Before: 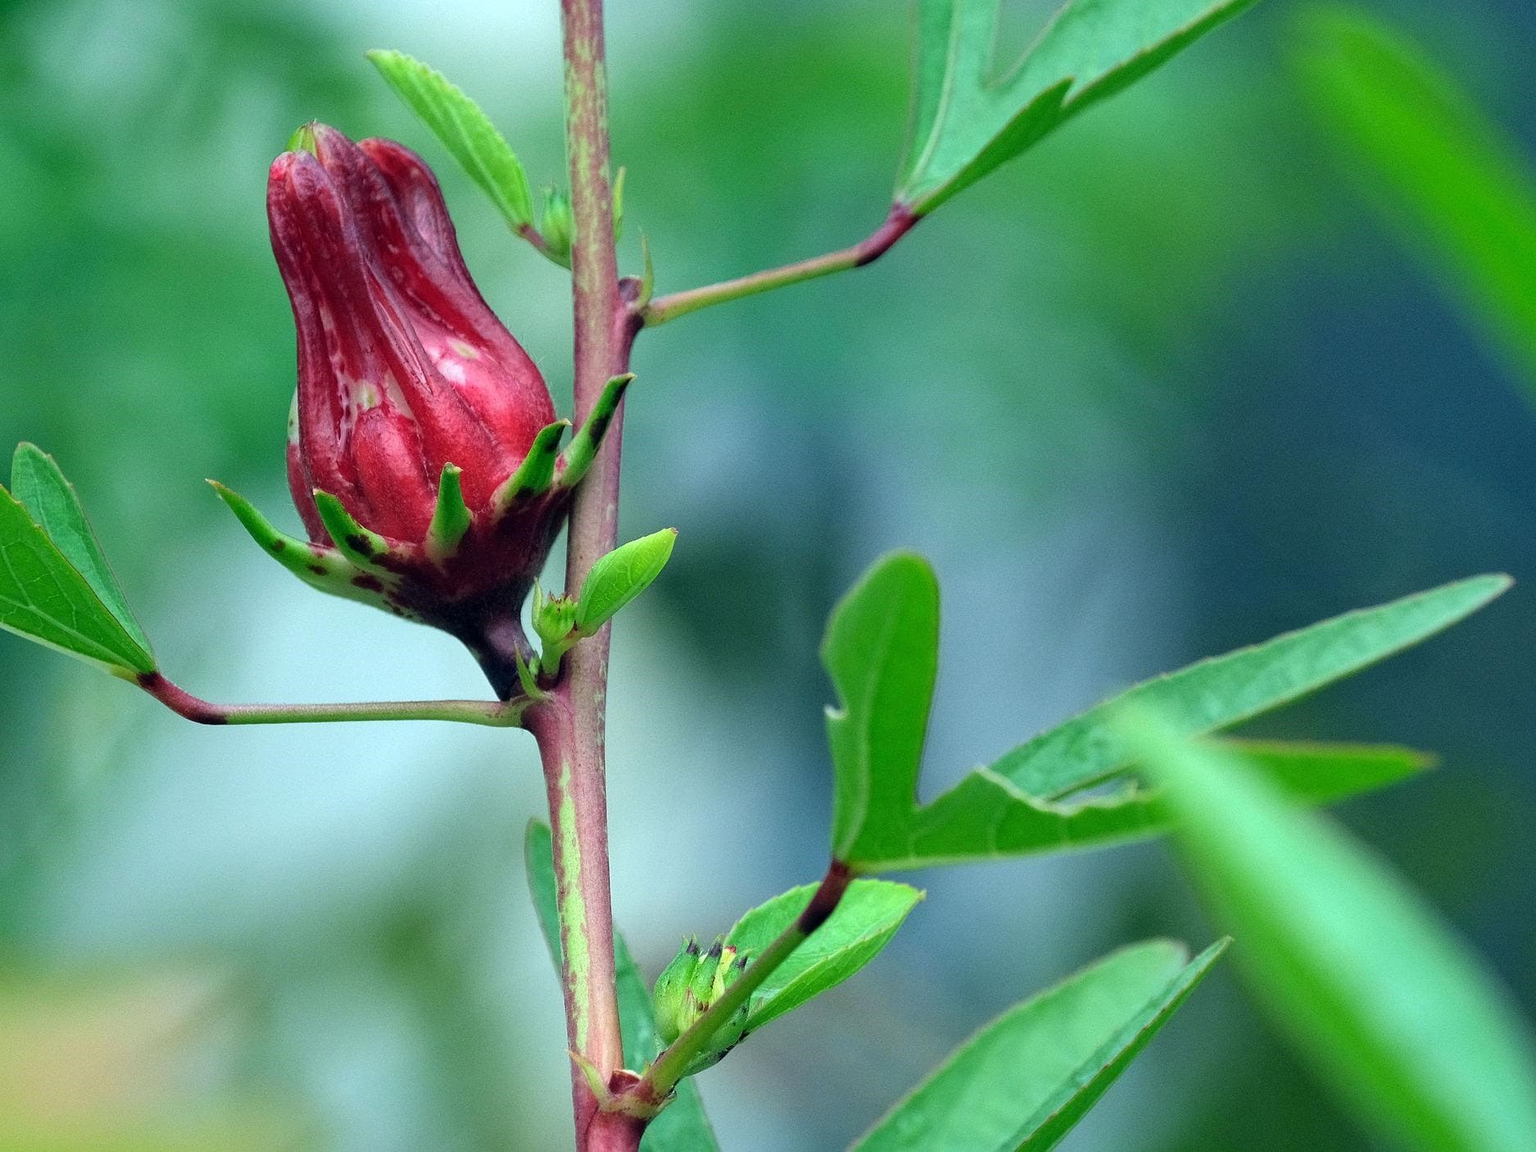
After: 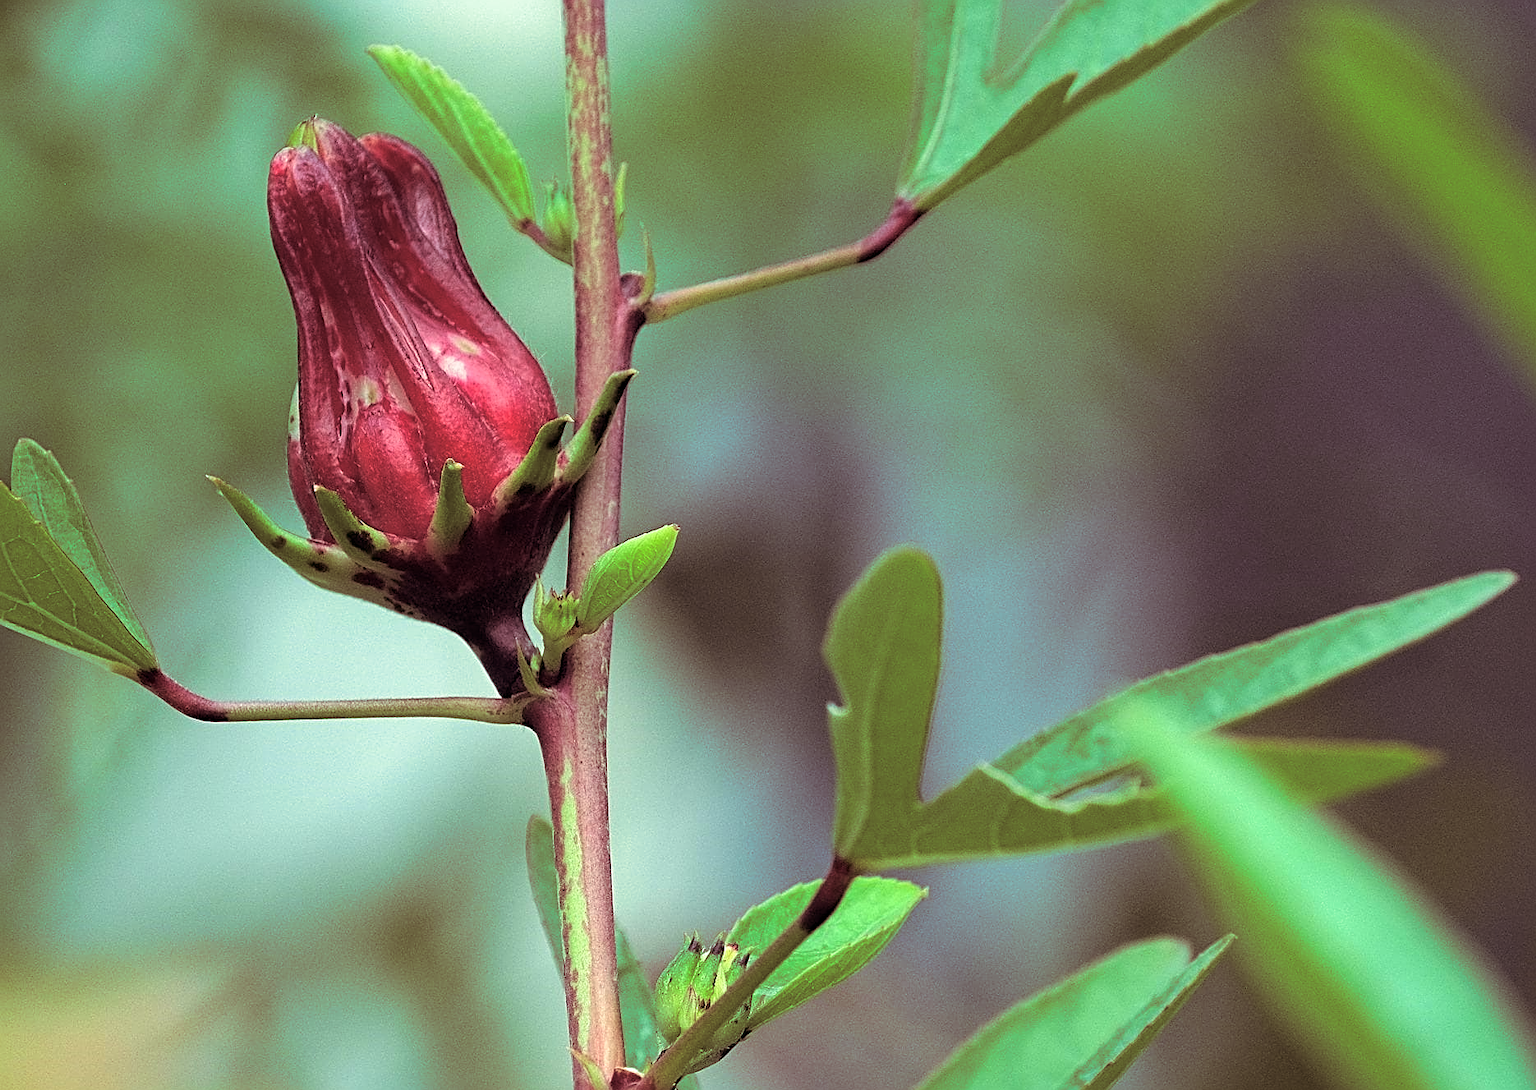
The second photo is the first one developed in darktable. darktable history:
sharpen: radius 2.543, amount 0.636
crop: top 0.448%, right 0.264%, bottom 5.045%
split-toning: on, module defaults
white balance: red 1.029, blue 0.92
